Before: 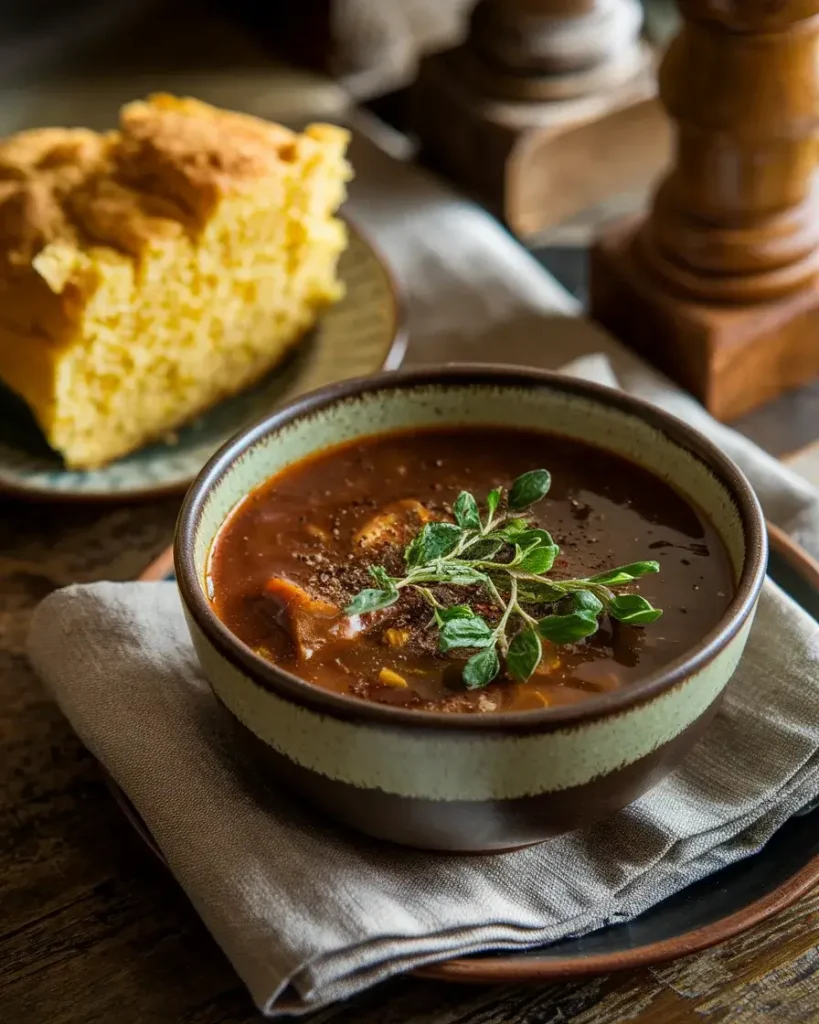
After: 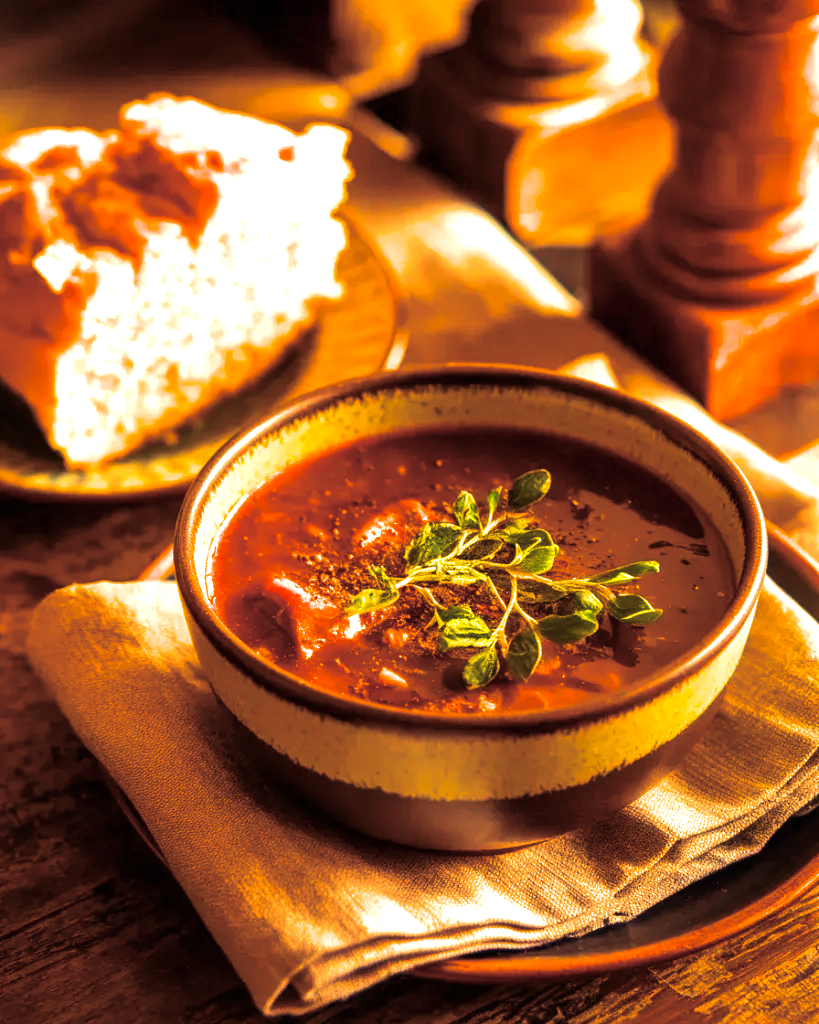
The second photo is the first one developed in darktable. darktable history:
color balance rgb: linear chroma grading › global chroma 15%, perceptual saturation grading › global saturation 30%
shadows and highlights: radius 337.17, shadows 29.01, soften with gaussian
white balance: red 1.467, blue 0.684
split-toning: highlights › hue 298.8°, highlights › saturation 0.73, compress 41.76%
exposure: exposure 0.785 EV, compensate highlight preservation false
